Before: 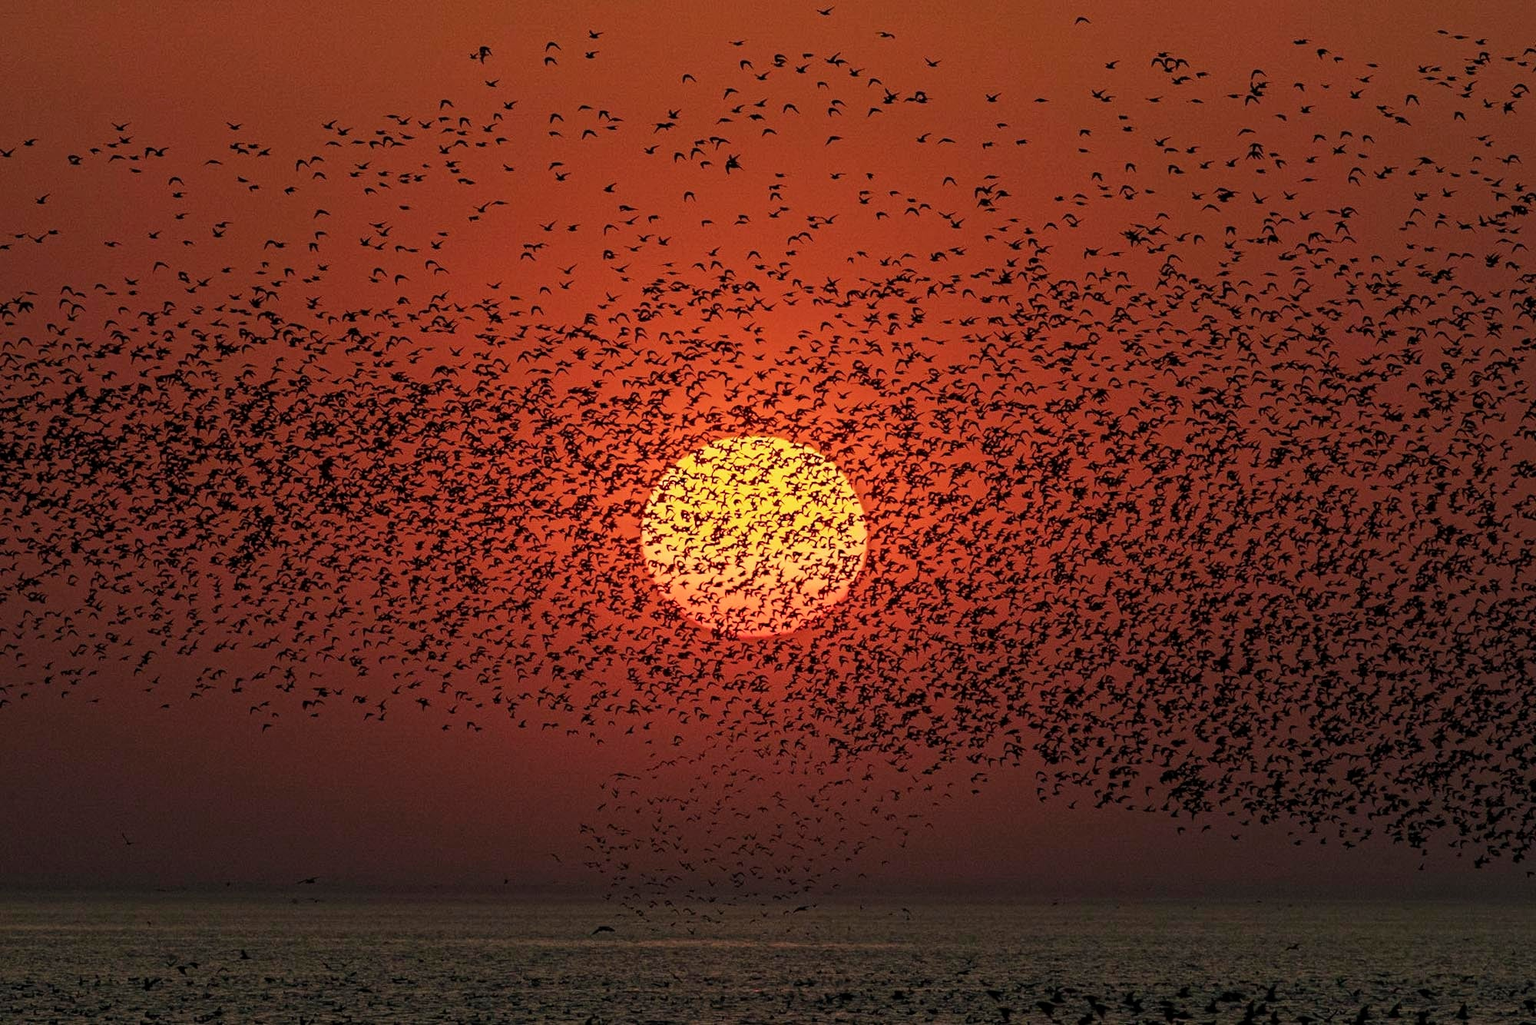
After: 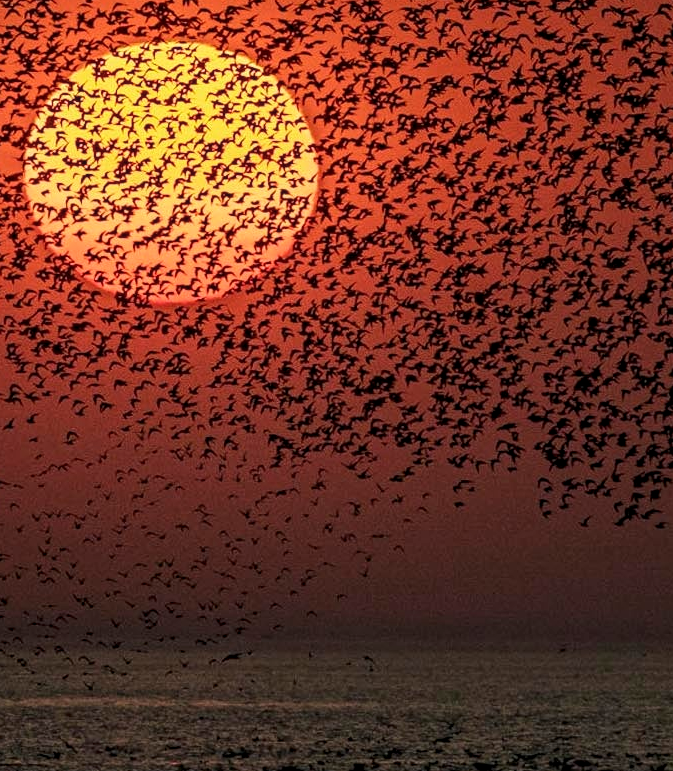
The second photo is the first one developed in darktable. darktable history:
local contrast: on, module defaults
crop: left 40.565%, top 39.453%, right 25.763%, bottom 2.703%
